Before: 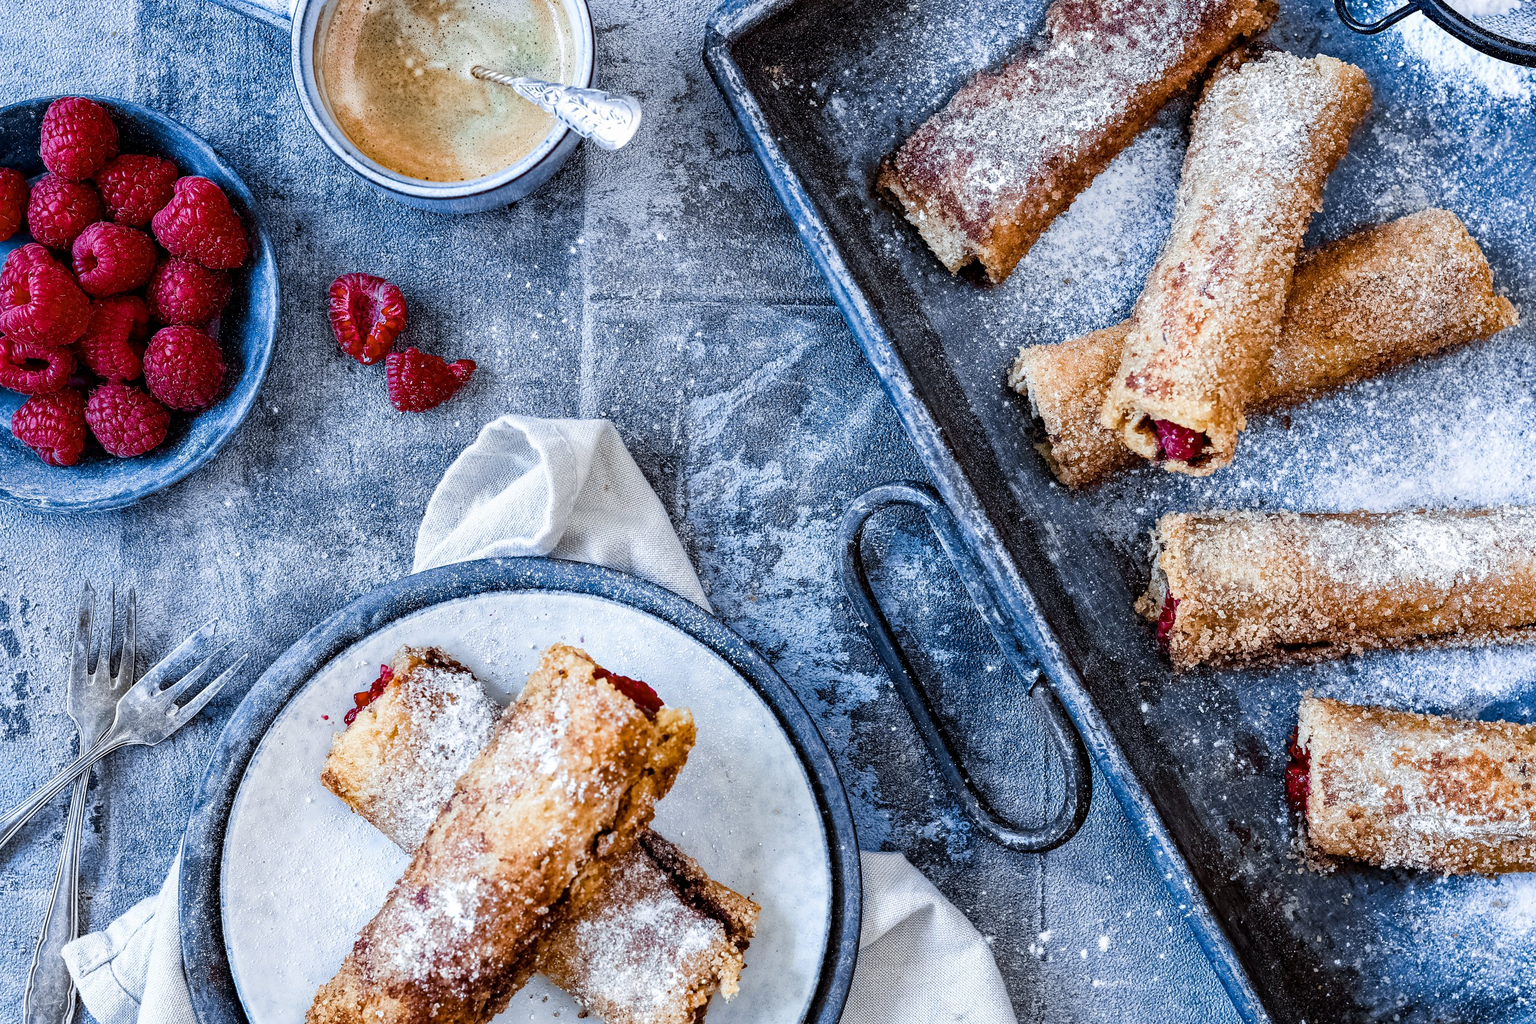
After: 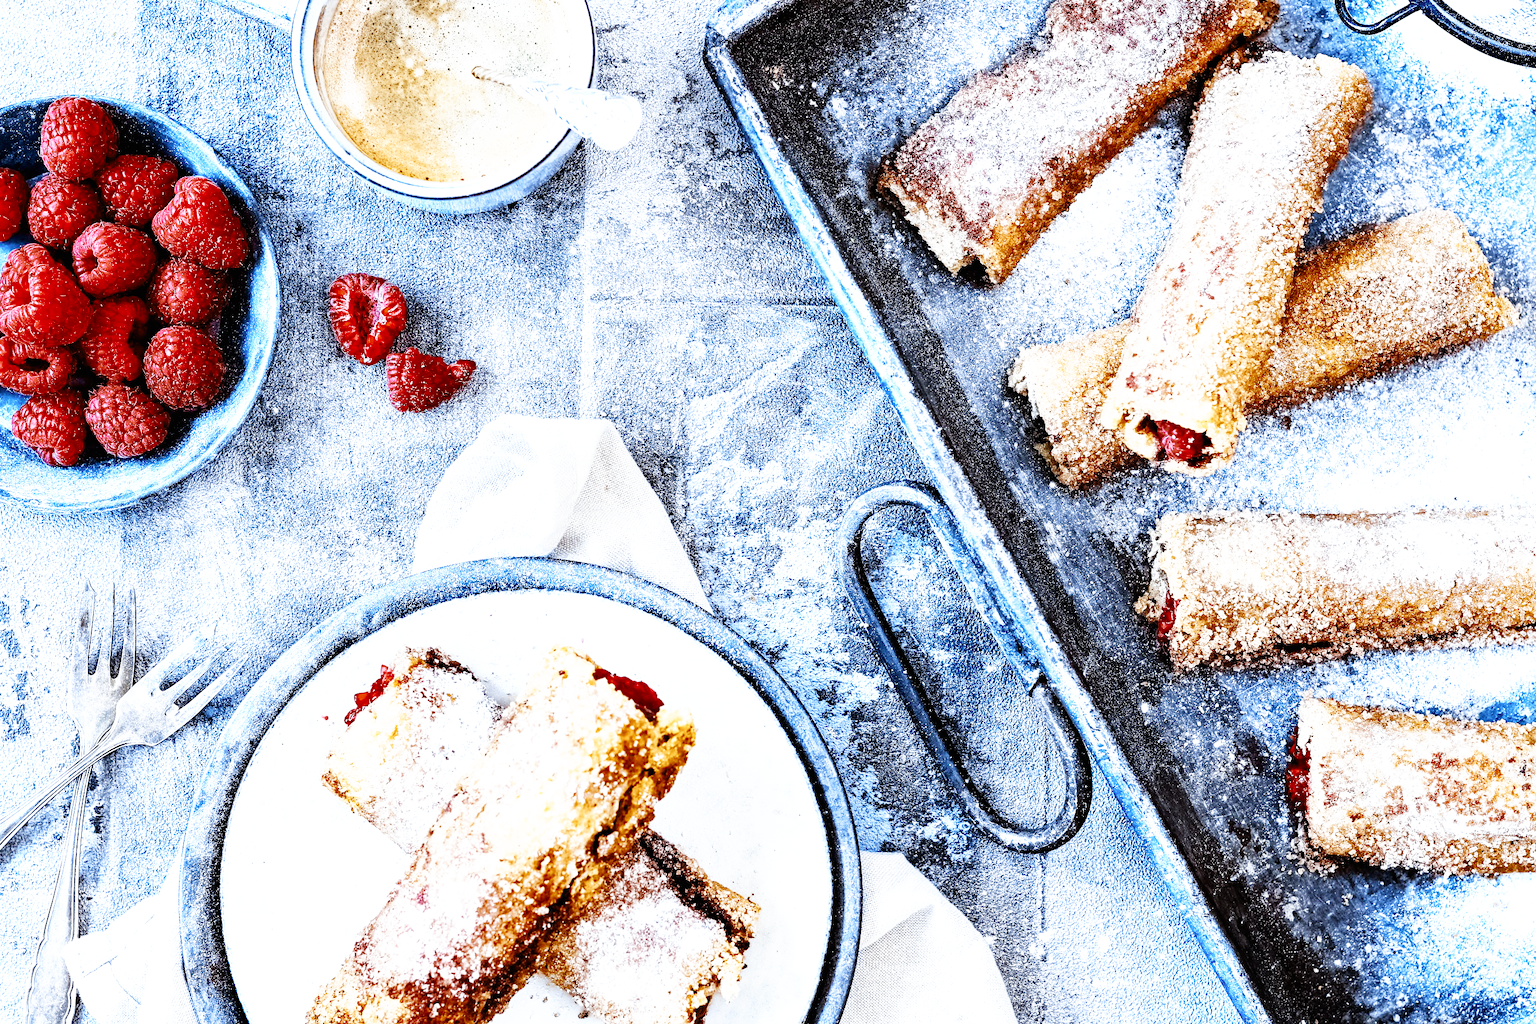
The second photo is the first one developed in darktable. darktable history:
color zones: curves: ch0 [(0, 0.5) (0.125, 0.4) (0.25, 0.5) (0.375, 0.4) (0.5, 0.4) (0.625, 0.6) (0.75, 0.6) (0.875, 0.5)]; ch1 [(0, 0.35) (0.125, 0.45) (0.25, 0.35) (0.375, 0.35) (0.5, 0.35) (0.625, 0.35) (0.75, 0.45) (0.875, 0.35)]; ch2 [(0, 0.6) (0.125, 0.5) (0.25, 0.5) (0.375, 0.6) (0.5, 0.6) (0.625, 0.5) (0.75, 0.5) (0.875, 0.5)]
exposure: black level correction 0, exposure 0.5 EV, compensate exposure bias true, compensate highlight preservation false
base curve: curves: ch0 [(0, 0) (0.007, 0.004) (0.027, 0.03) (0.046, 0.07) (0.207, 0.54) (0.442, 0.872) (0.673, 0.972) (1, 1)], preserve colors none
